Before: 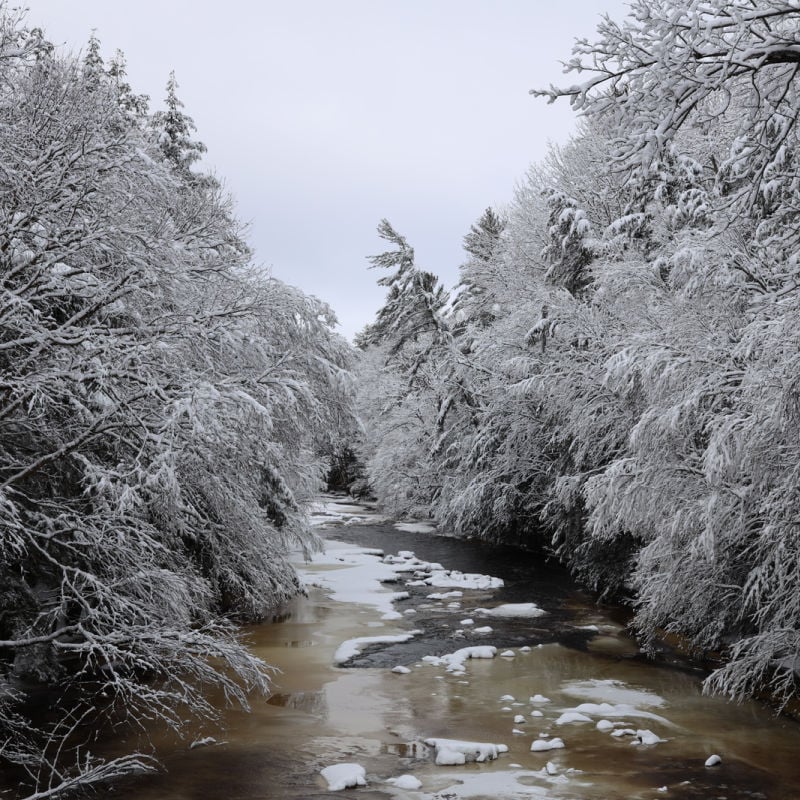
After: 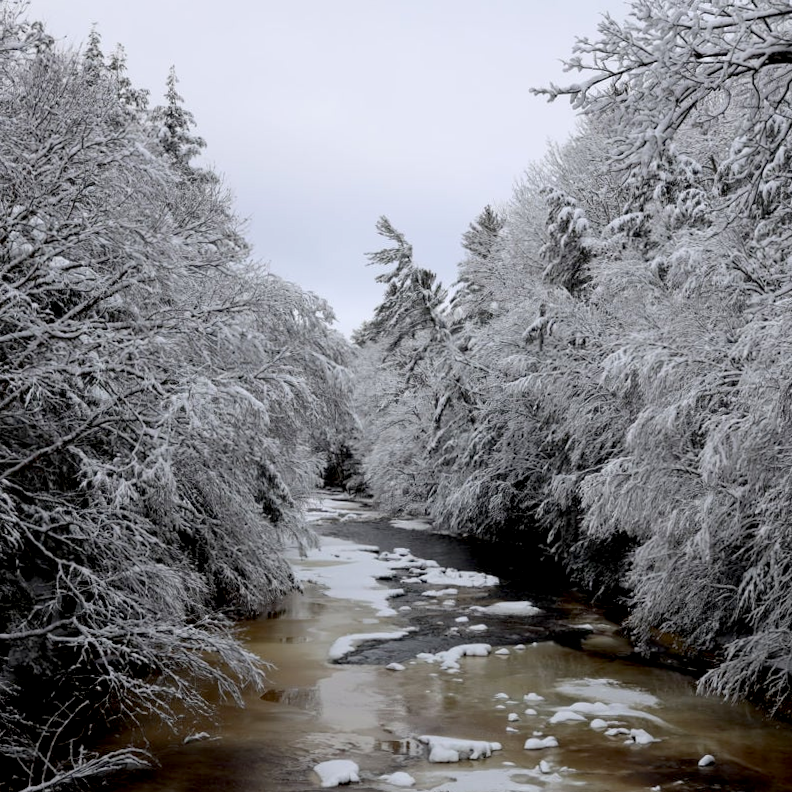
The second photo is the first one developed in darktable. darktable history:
exposure: black level correction 0.011, compensate highlight preservation false
crop and rotate: angle -0.561°
